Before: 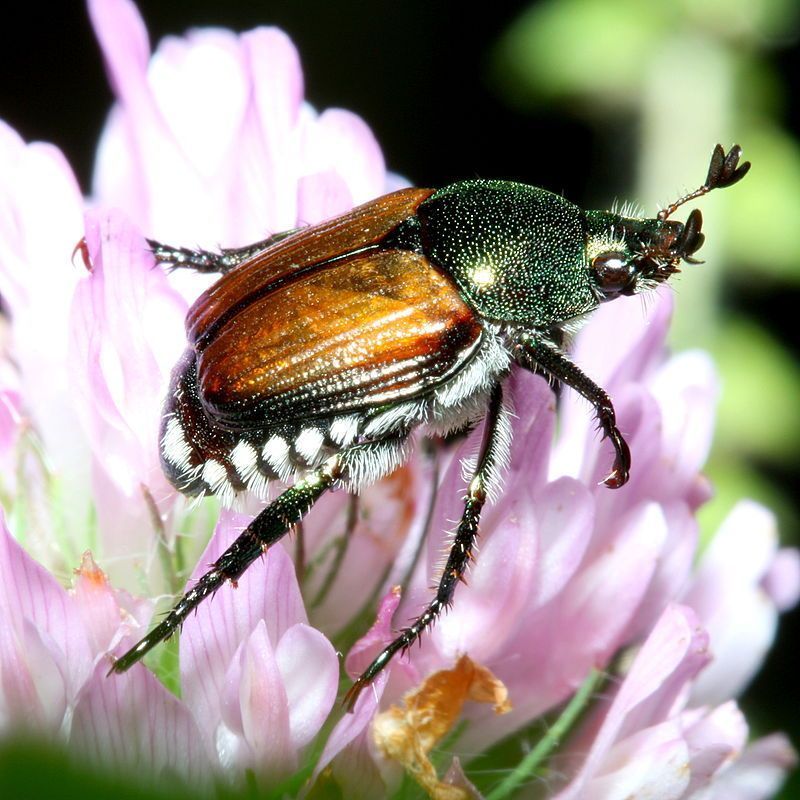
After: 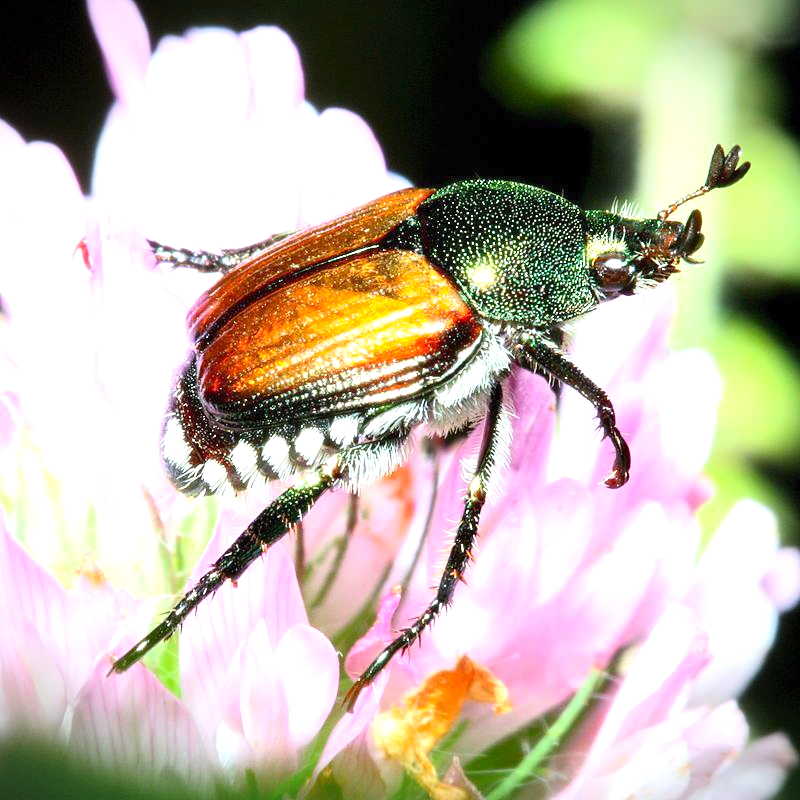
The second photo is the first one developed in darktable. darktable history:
contrast brightness saturation: contrast 0.198, brightness 0.165, saturation 0.217
exposure: exposure 0.807 EV, compensate exposure bias true, compensate highlight preservation false
vignetting: fall-off start 91.97%
